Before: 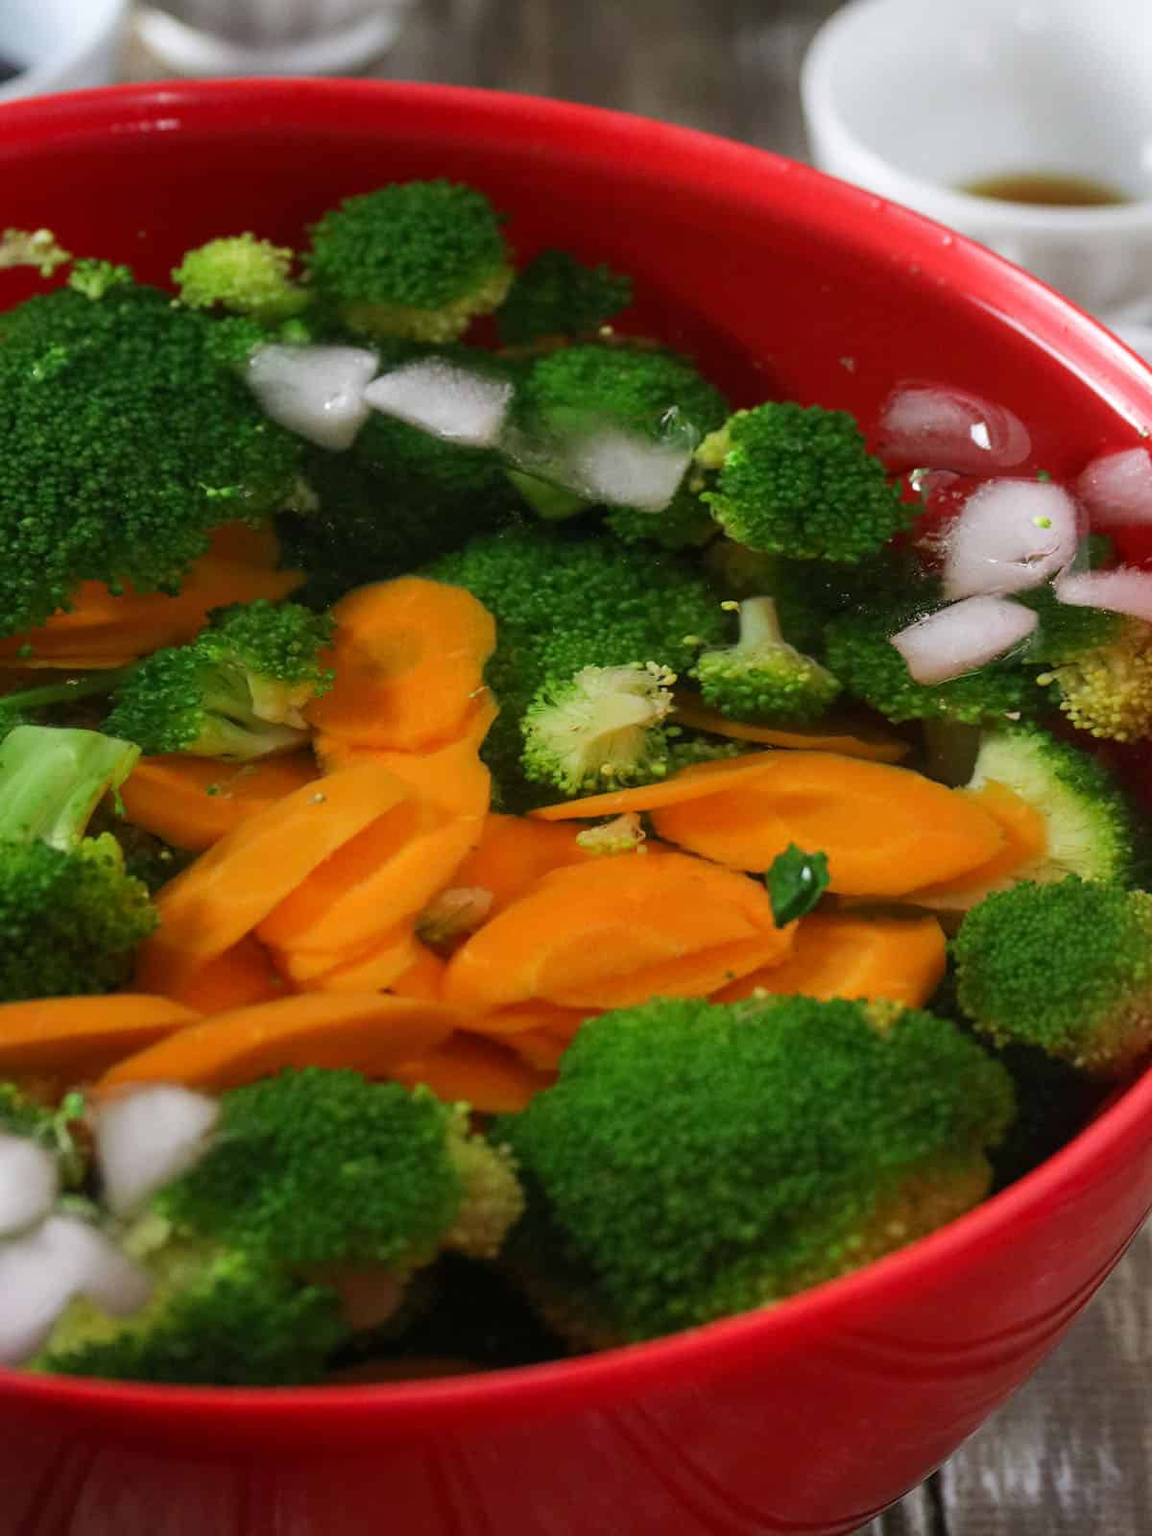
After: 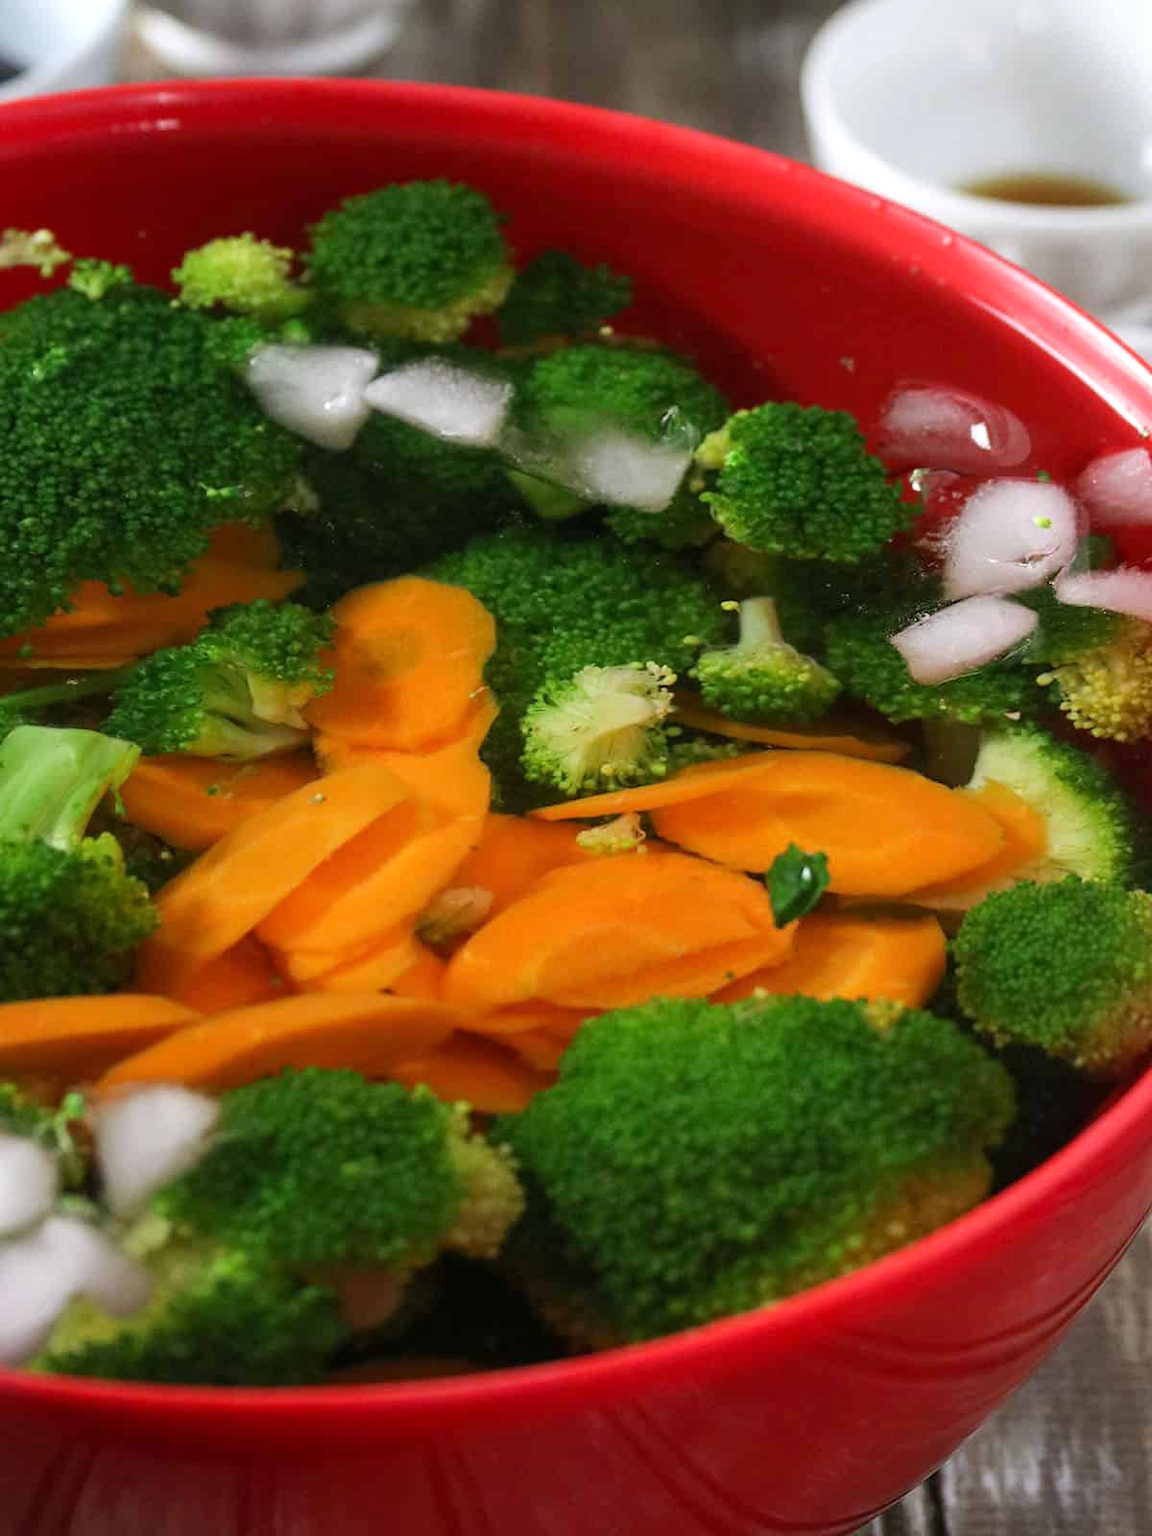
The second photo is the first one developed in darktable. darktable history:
exposure: exposure 0.204 EV, compensate exposure bias true, compensate highlight preservation false
